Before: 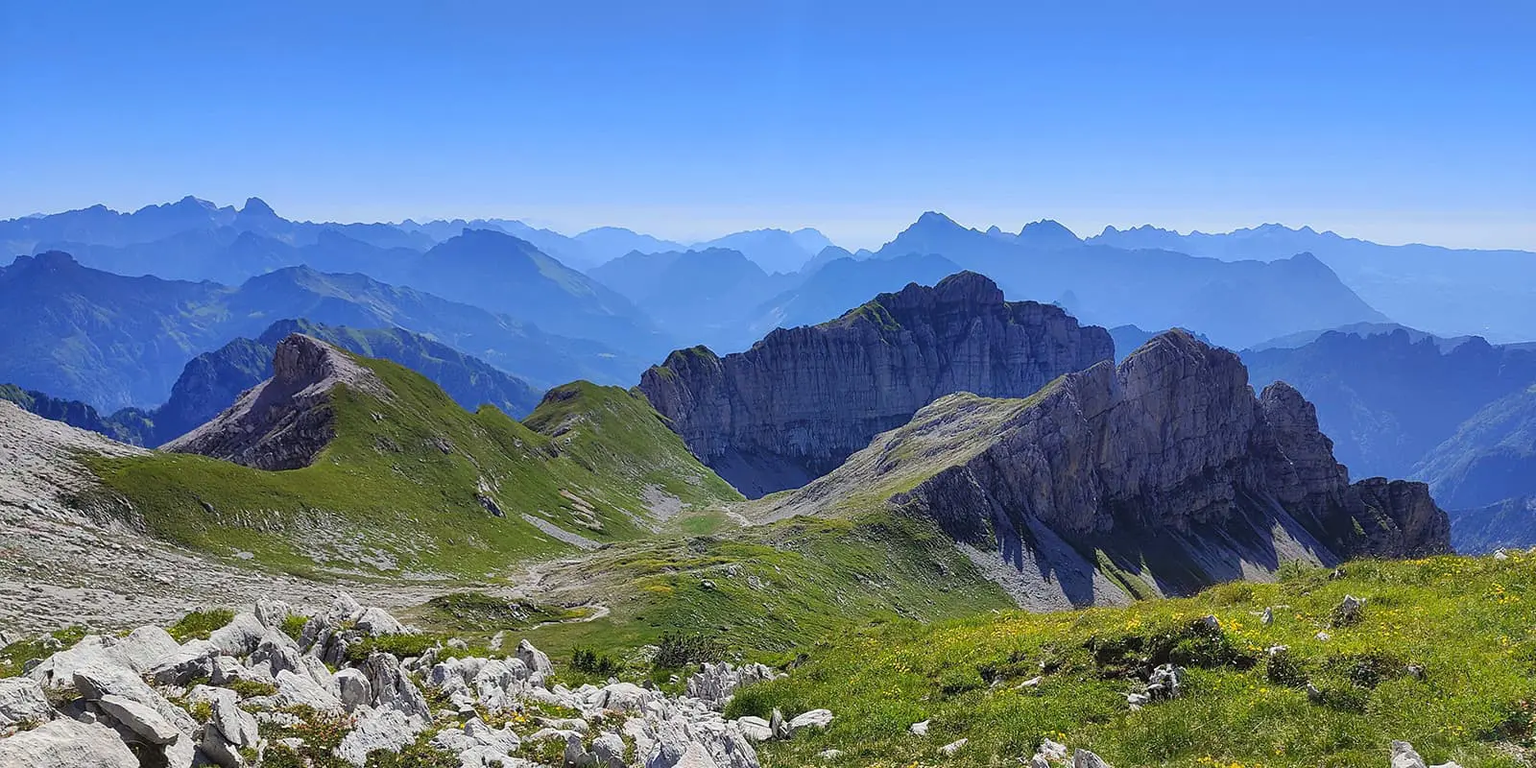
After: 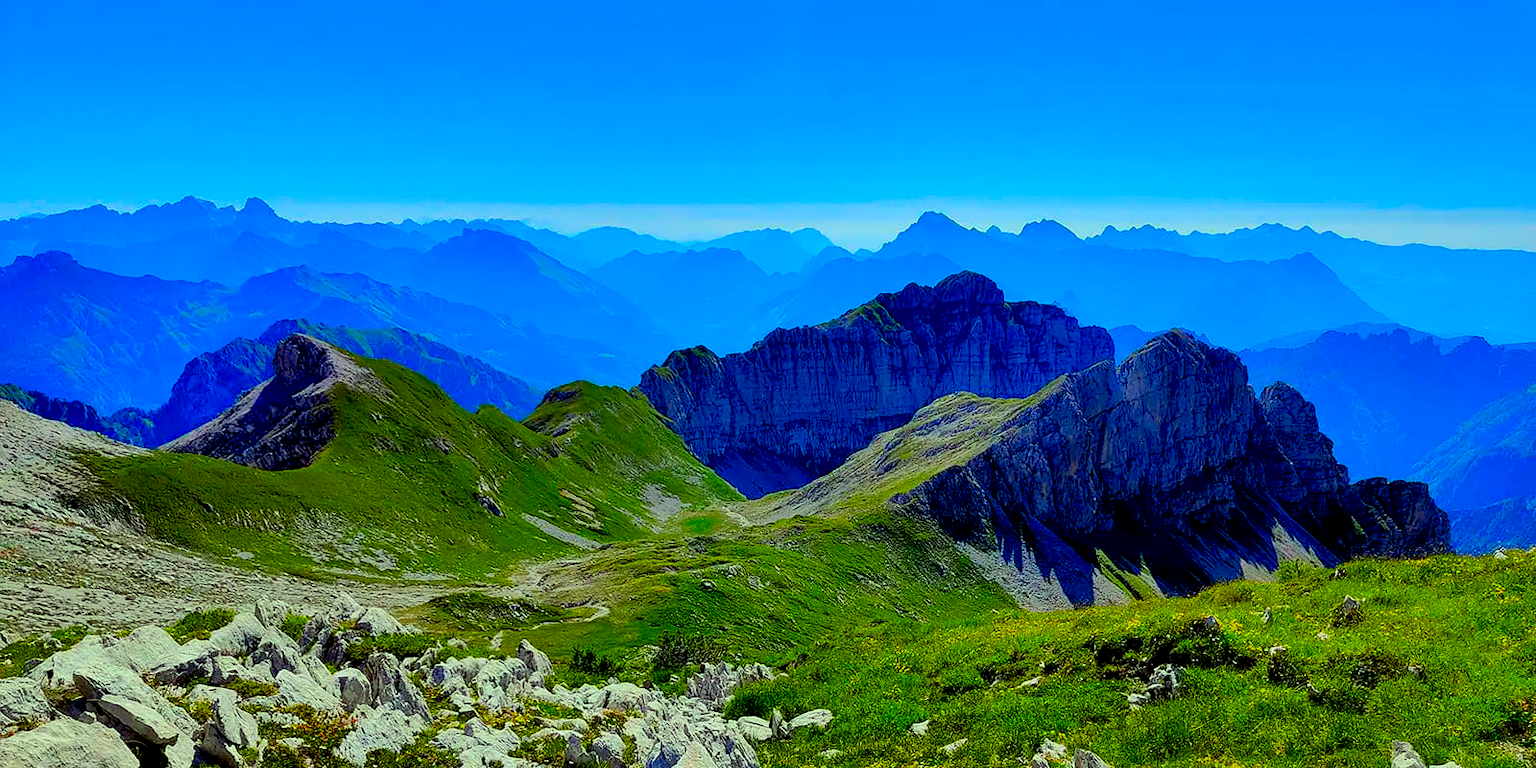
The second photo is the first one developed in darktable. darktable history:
exposure: black level correction 0.029, exposure -0.076 EV, compensate exposure bias true, compensate highlight preservation false
color balance rgb: perceptual saturation grading › global saturation 19.974%
shadows and highlights: shadows 17.57, highlights -85.18, soften with gaussian
color correction: highlights a* -10.95, highlights b* 9.95, saturation 1.71
